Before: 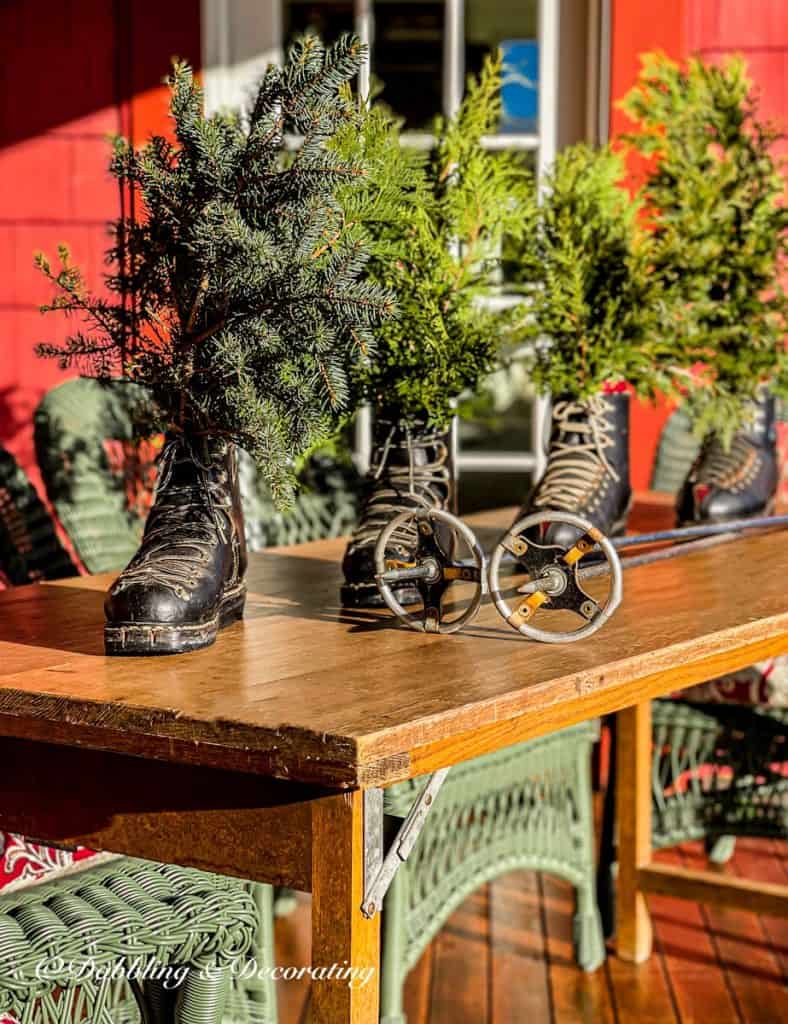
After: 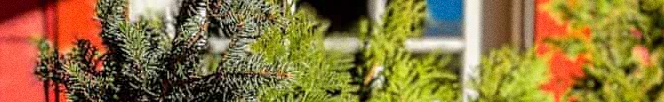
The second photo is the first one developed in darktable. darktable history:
crop and rotate: left 9.644%, top 9.491%, right 6.021%, bottom 80.509%
grain: coarseness 0.09 ISO
